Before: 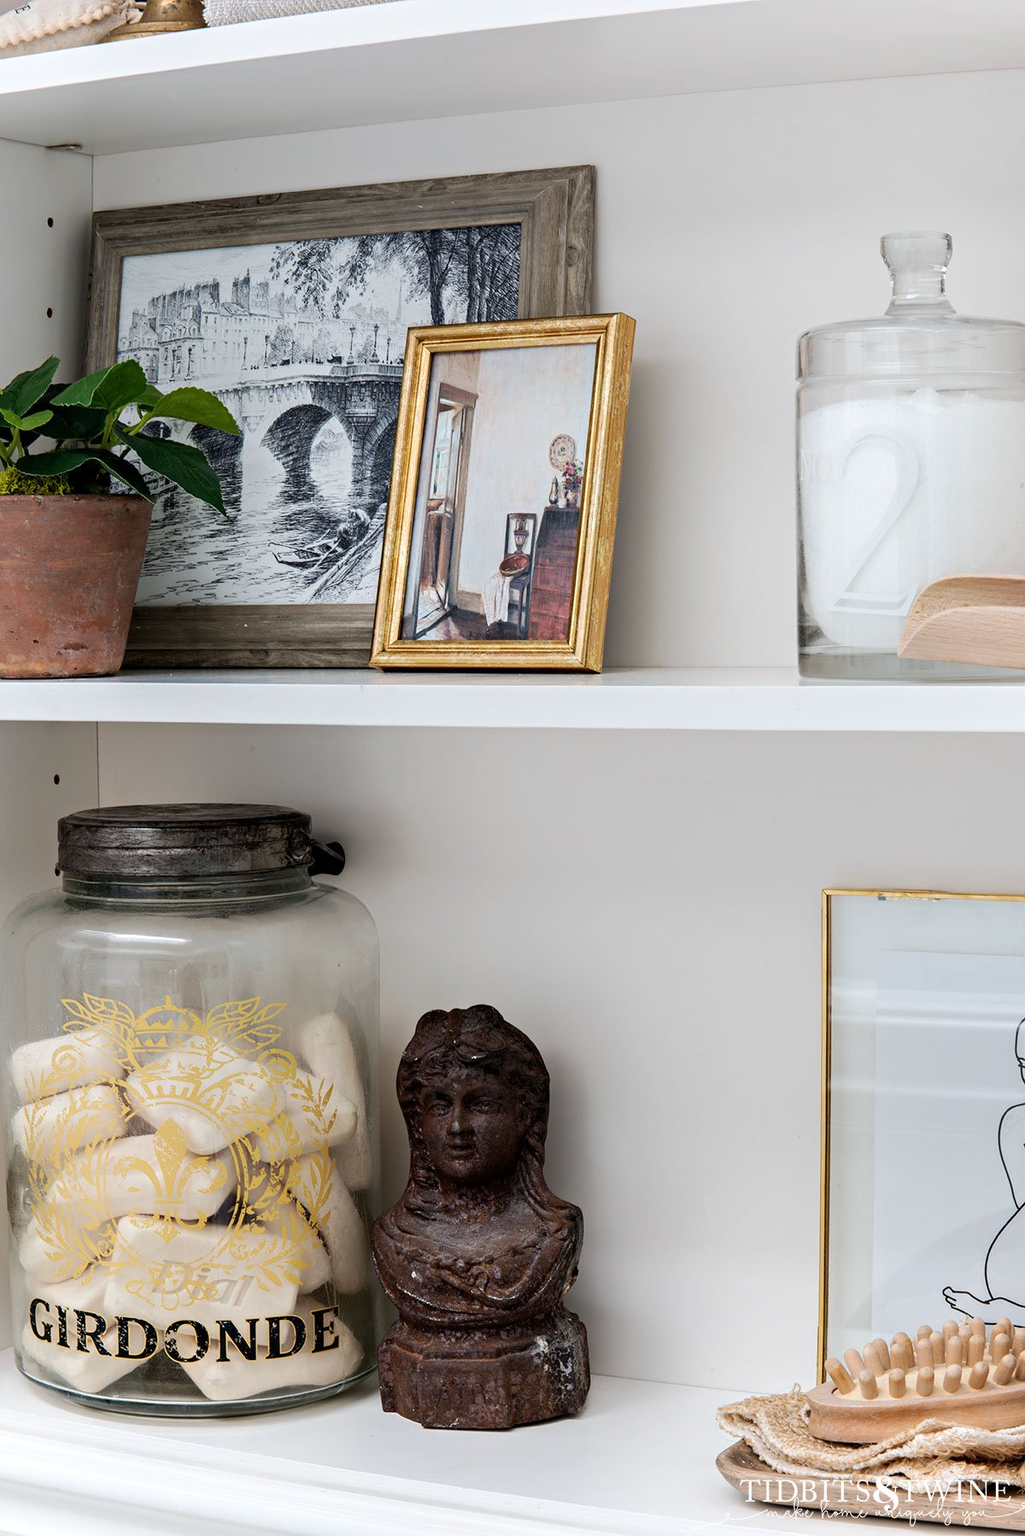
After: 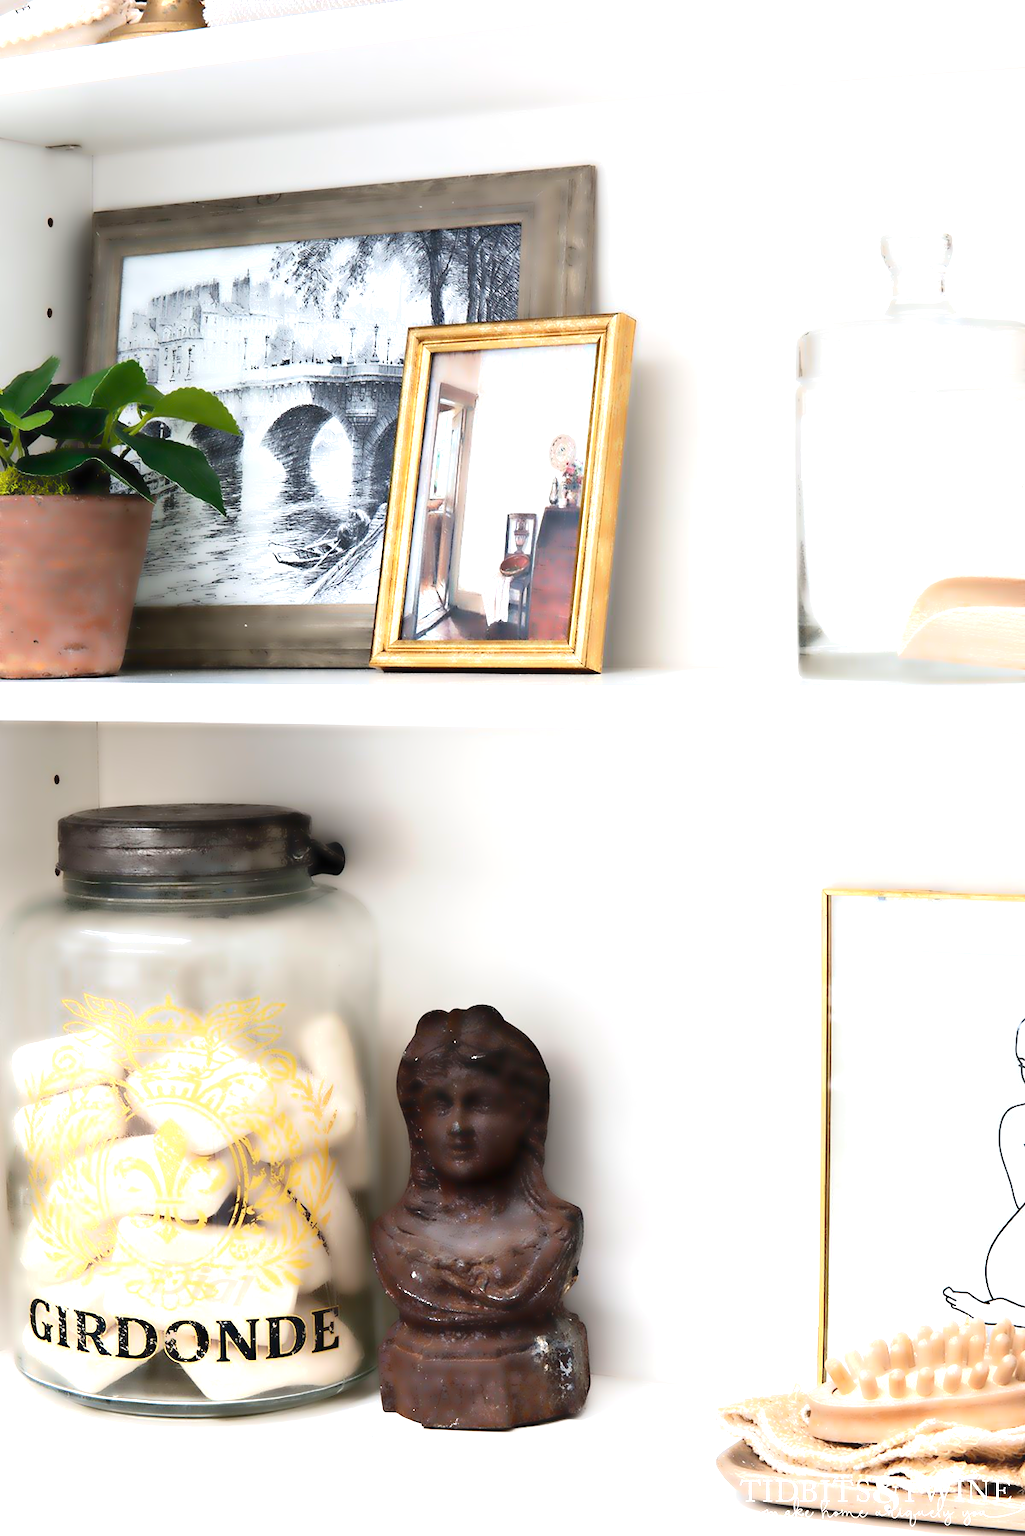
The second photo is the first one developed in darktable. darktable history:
exposure: black level correction 0, exposure 1 EV, compensate exposure bias true, compensate highlight preservation false
lowpass: radius 4, soften with bilateral filter, unbound 0
